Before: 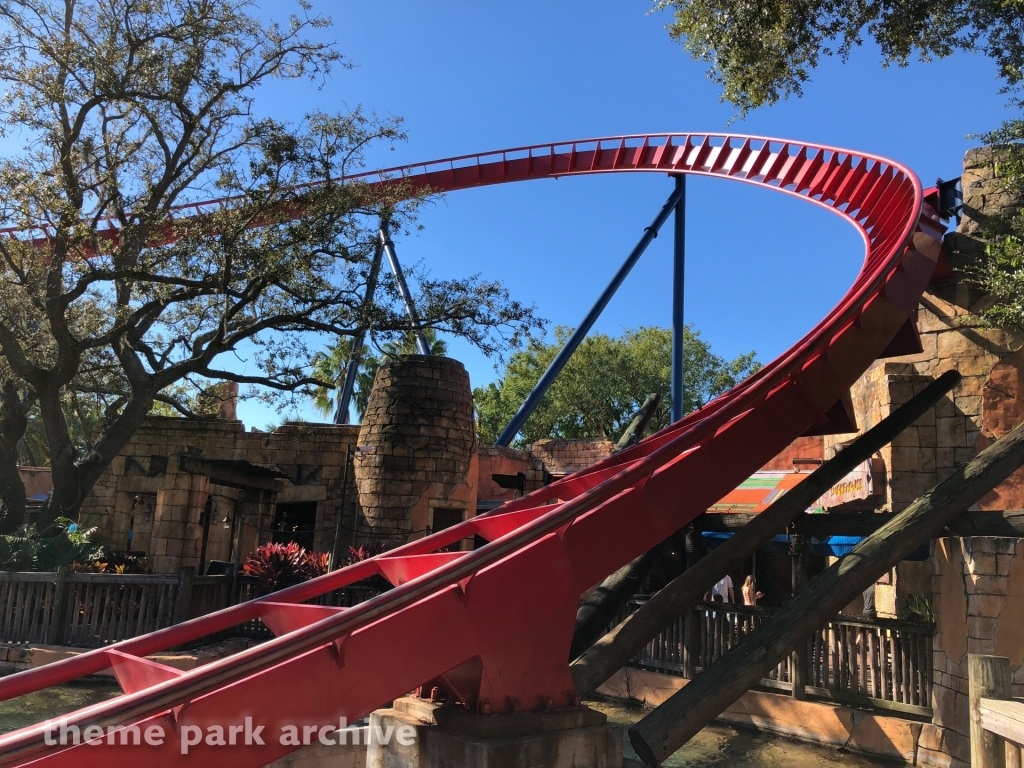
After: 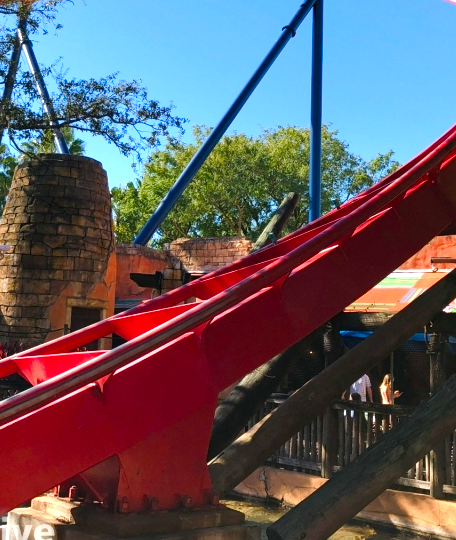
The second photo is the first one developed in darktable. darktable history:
exposure: exposure 0.607 EV, compensate highlight preservation false
crop: left 35.403%, top 26.185%, right 20.009%, bottom 3.388%
color balance rgb: shadows lift › hue 86.74°, linear chroma grading › global chroma 9.981%, perceptual saturation grading › global saturation -0.143%, perceptual saturation grading › highlights -17.411%, perceptual saturation grading › mid-tones 33.671%, perceptual saturation grading › shadows 50.269%
levels: levels [0, 0.476, 0.951]
